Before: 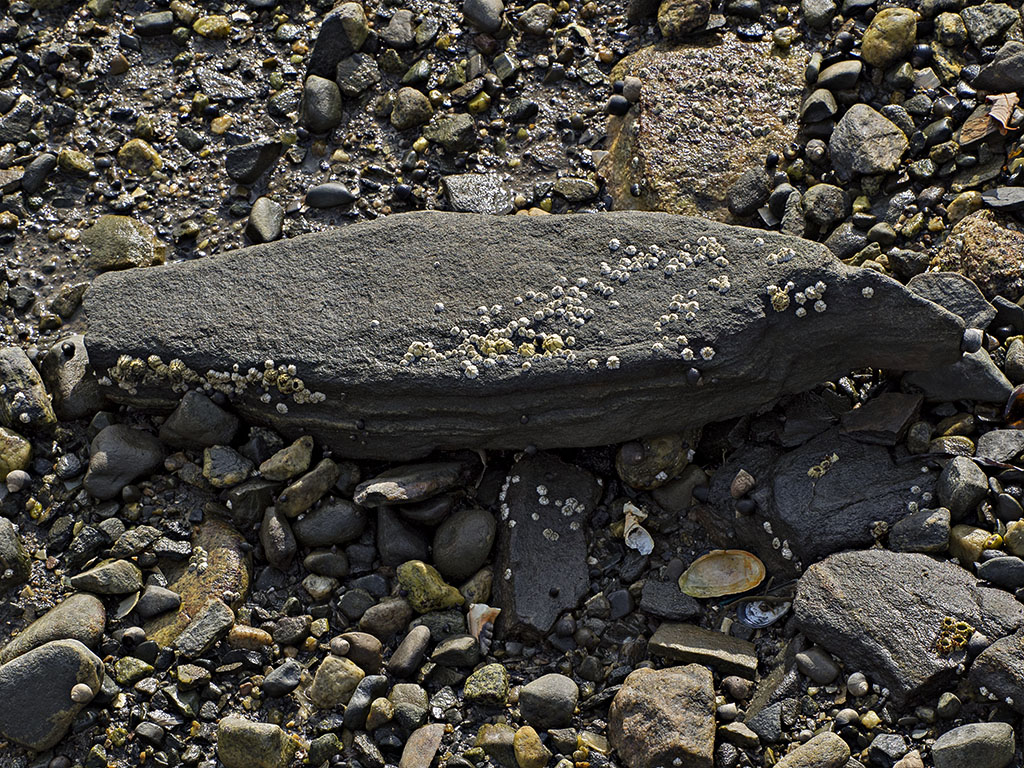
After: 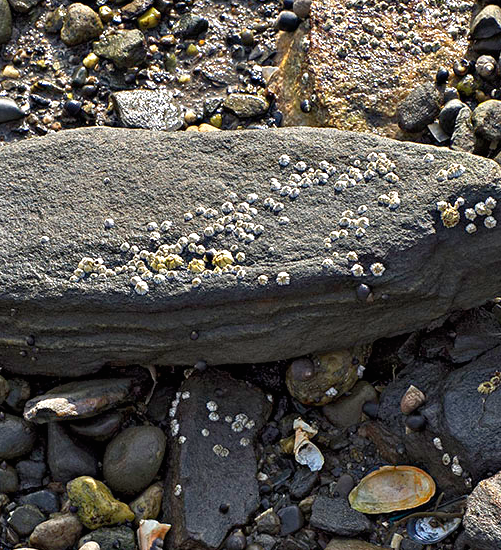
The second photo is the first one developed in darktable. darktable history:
crop: left 32.243%, top 10.957%, right 18.797%, bottom 17.395%
exposure: black level correction 0, exposure 1.122 EV, compensate highlight preservation false
tone equalizer: -8 EV 0.217 EV, -7 EV 0.455 EV, -6 EV 0.415 EV, -5 EV 0.269 EV, -3 EV -0.281 EV, -2 EV -0.435 EV, -1 EV -0.426 EV, +0 EV -0.256 EV, mask exposure compensation -0.502 EV
